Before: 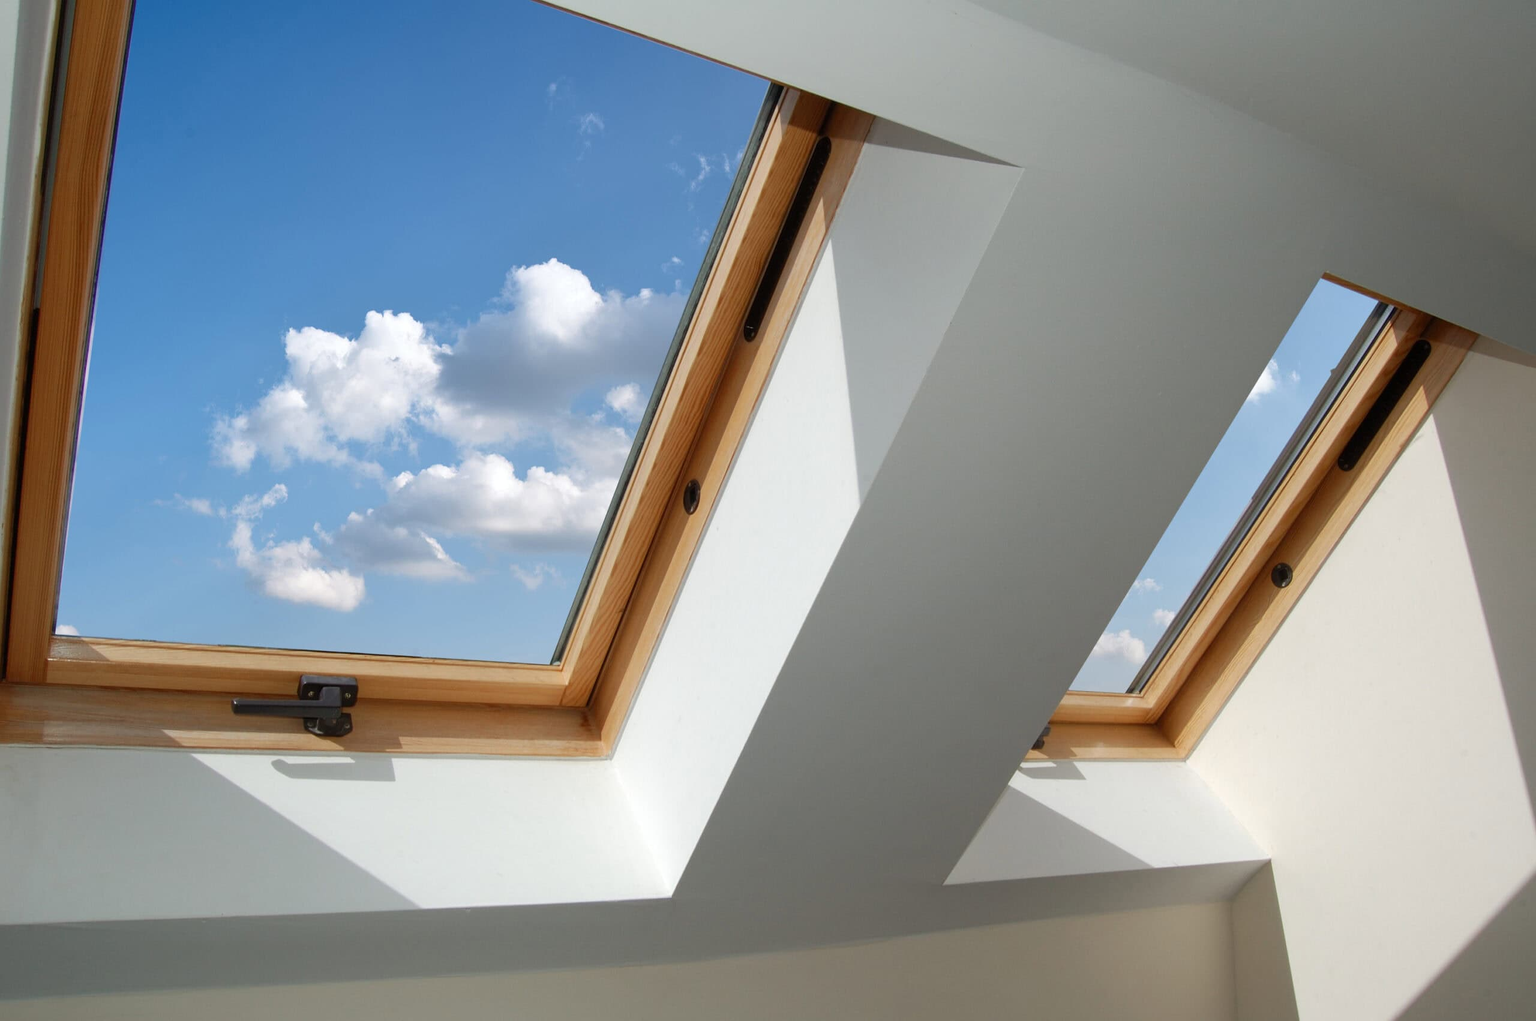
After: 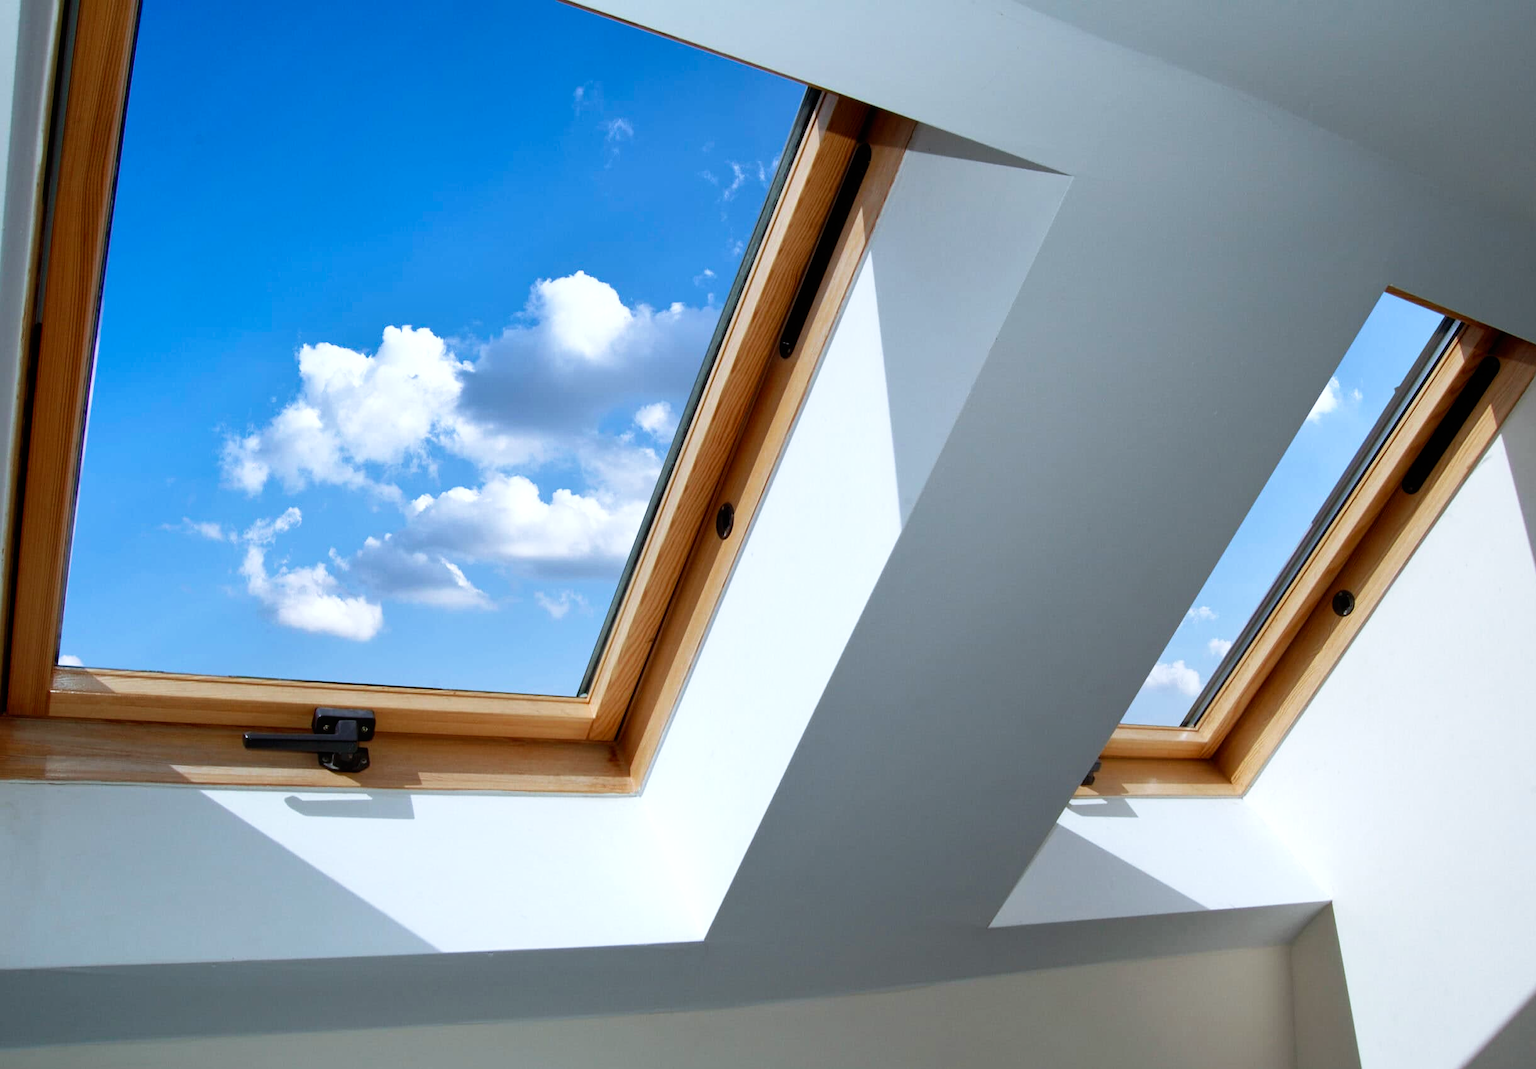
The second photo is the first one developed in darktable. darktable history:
crop: right 4.554%, bottom 0.047%
tone curve: curves: ch0 [(0, 0) (0.003, 0) (0.011, 0.001) (0.025, 0.003) (0.044, 0.006) (0.069, 0.009) (0.1, 0.013) (0.136, 0.032) (0.177, 0.067) (0.224, 0.121) (0.277, 0.185) (0.335, 0.255) (0.399, 0.333) (0.468, 0.417) (0.543, 0.508) (0.623, 0.606) (0.709, 0.71) (0.801, 0.819) (0.898, 0.926) (1, 1)], preserve colors none
color calibration: x 0.37, y 0.382, temperature 4320.29 K
shadows and highlights: shadows 37.81, highlights -27.57, soften with gaussian
exposure: exposure 0.201 EV, compensate highlight preservation false
